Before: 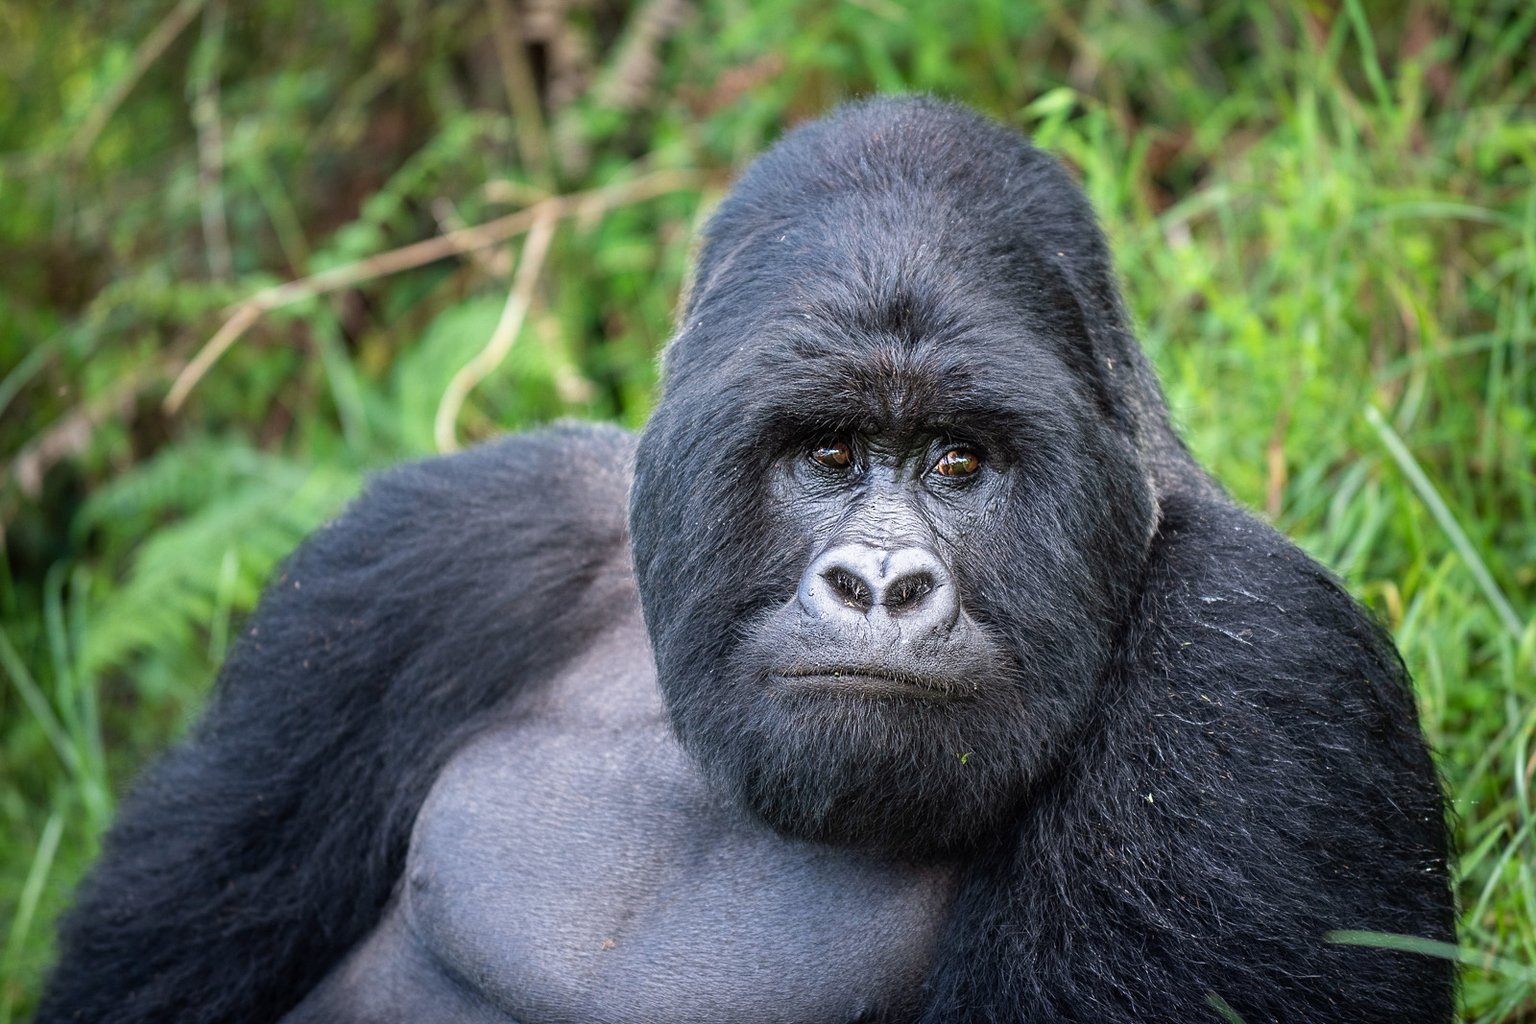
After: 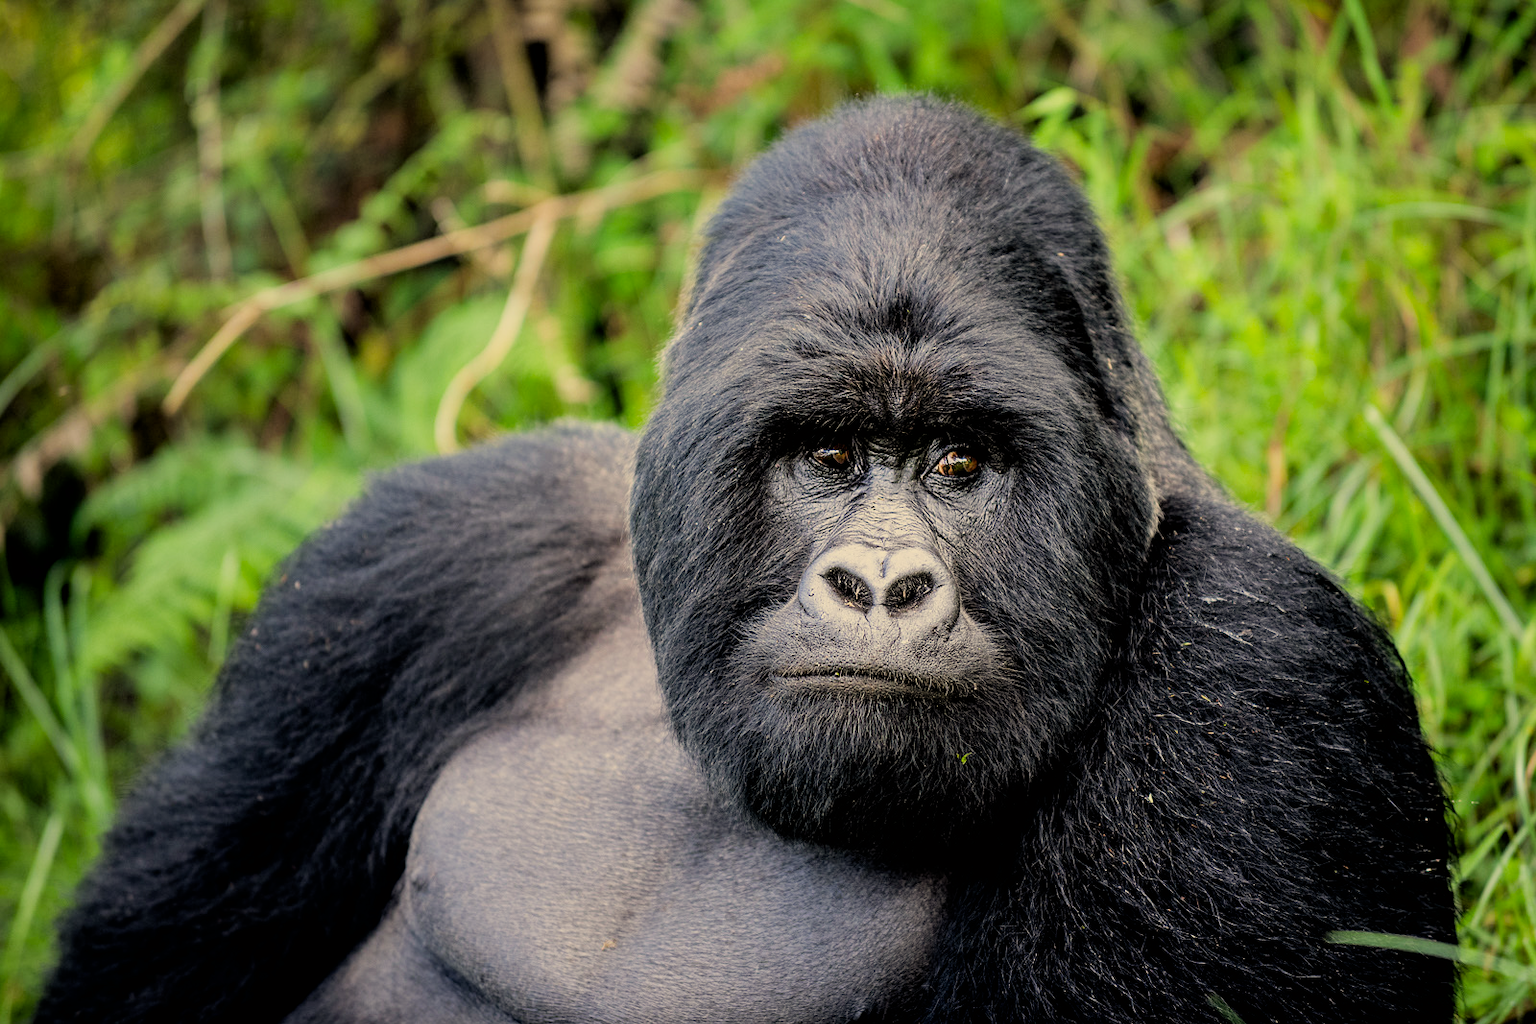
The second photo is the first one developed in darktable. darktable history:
color correction: highlights a* 2.72, highlights b* 22.83
filmic rgb: black relative exposure -5.11 EV, white relative exposure 3.95 EV, hardness 2.88, contrast 1.099, highlights saturation mix -19.73%
exposure: black level correction 0.007, exposure 0.089 EV, compensate exposure bias true, compensate highlight preservation false
